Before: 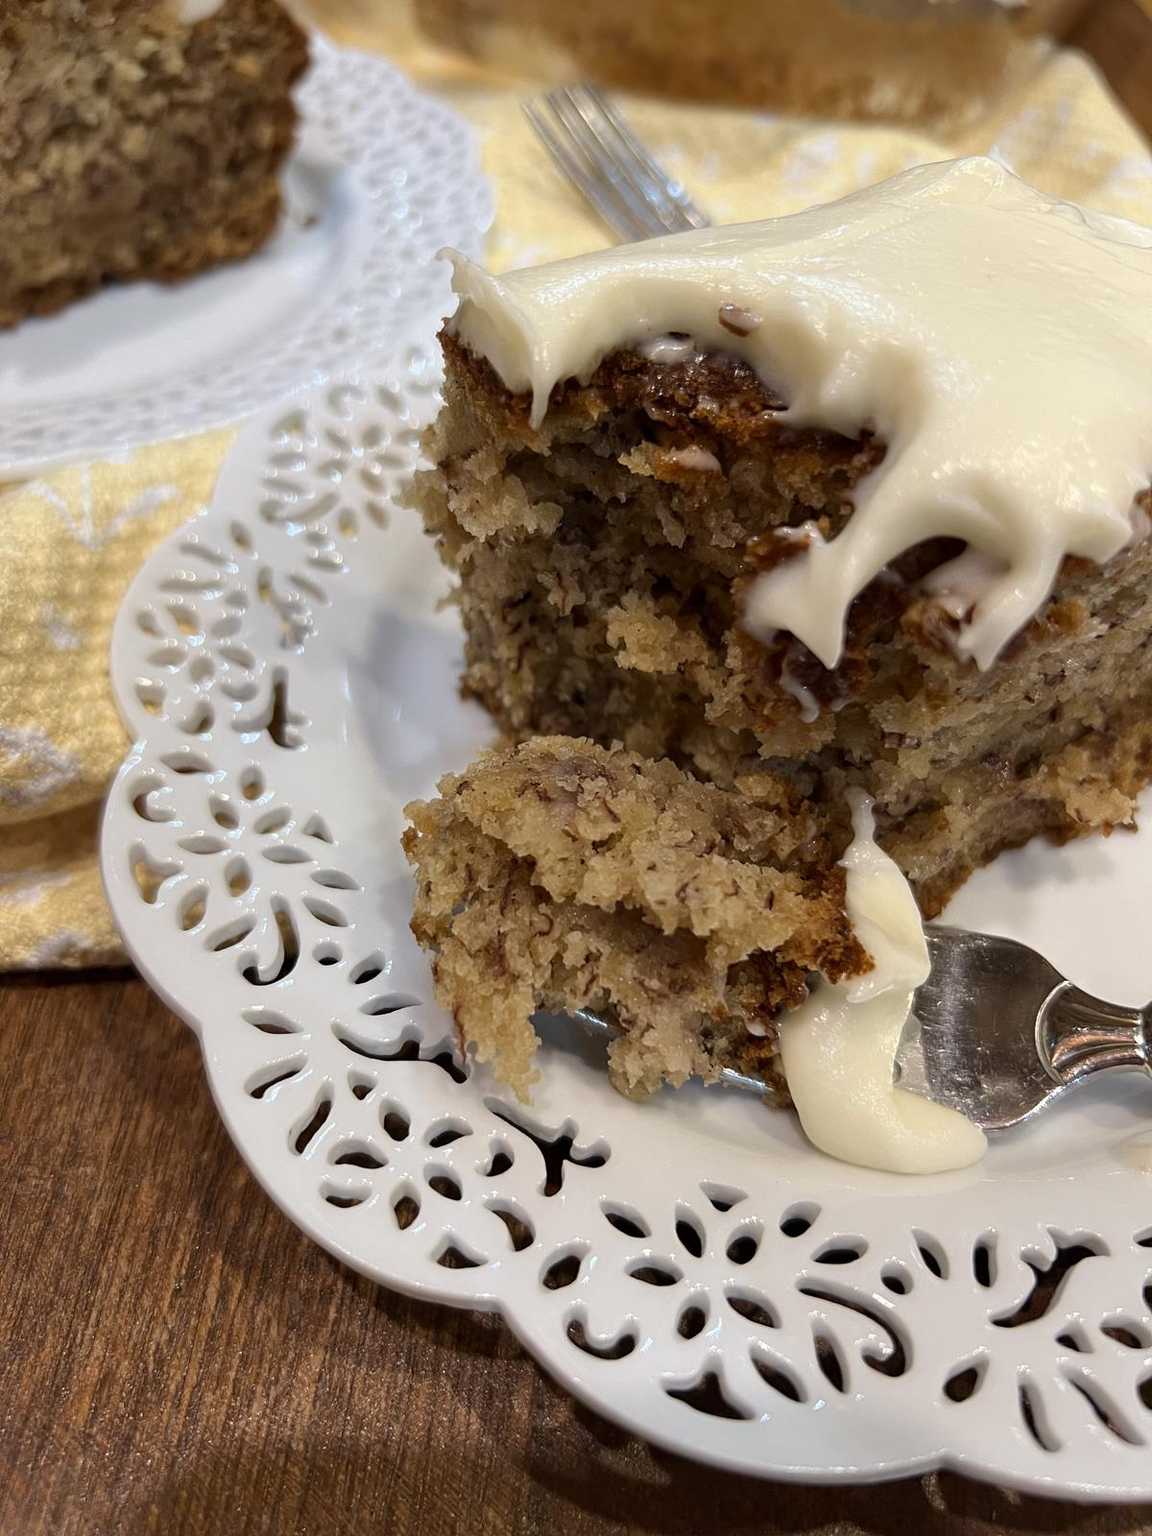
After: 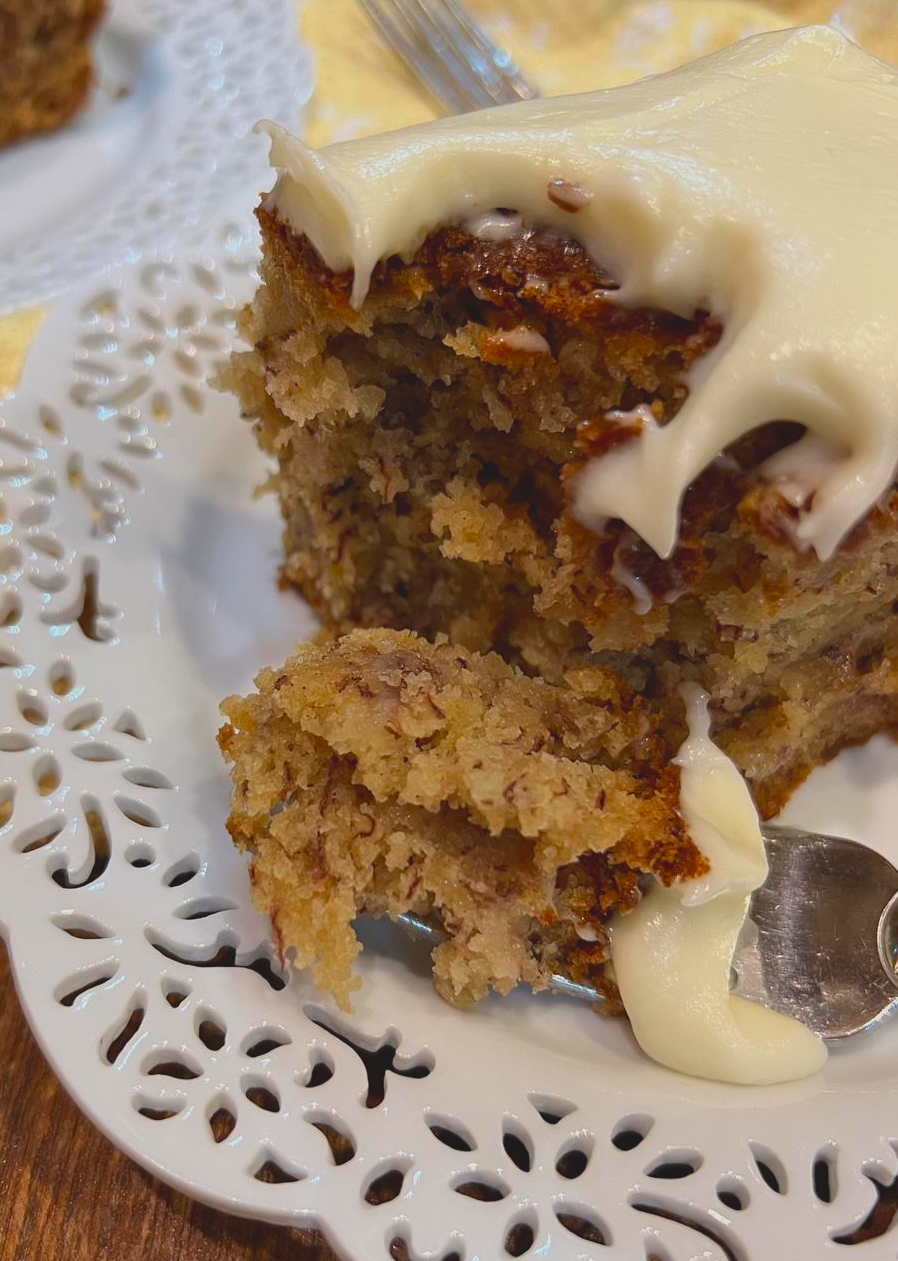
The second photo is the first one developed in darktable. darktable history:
color balance: on, module defaults
crop: left 16.768%, top 8.653%, right 8.362%, bottom 12.485%
contrast brightness saturation: contrast -0.19, saturation 0.19
